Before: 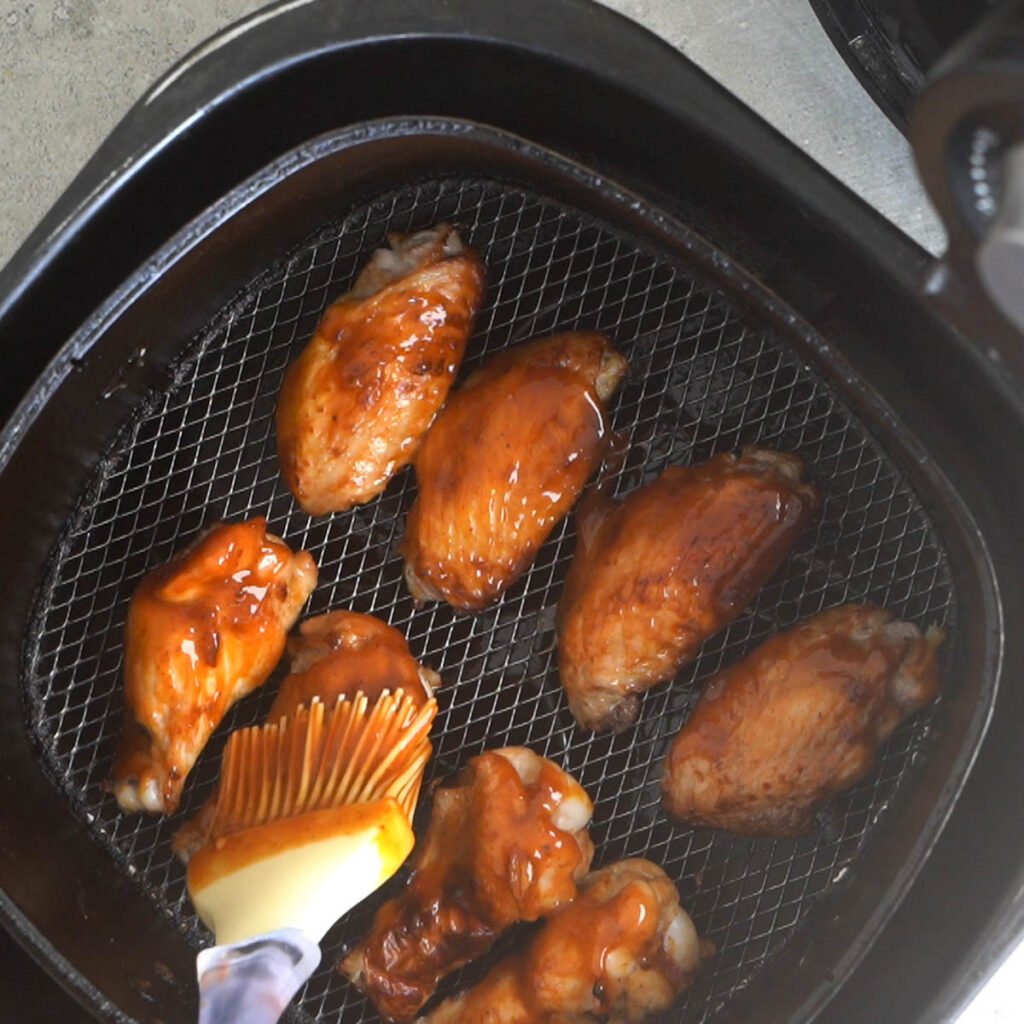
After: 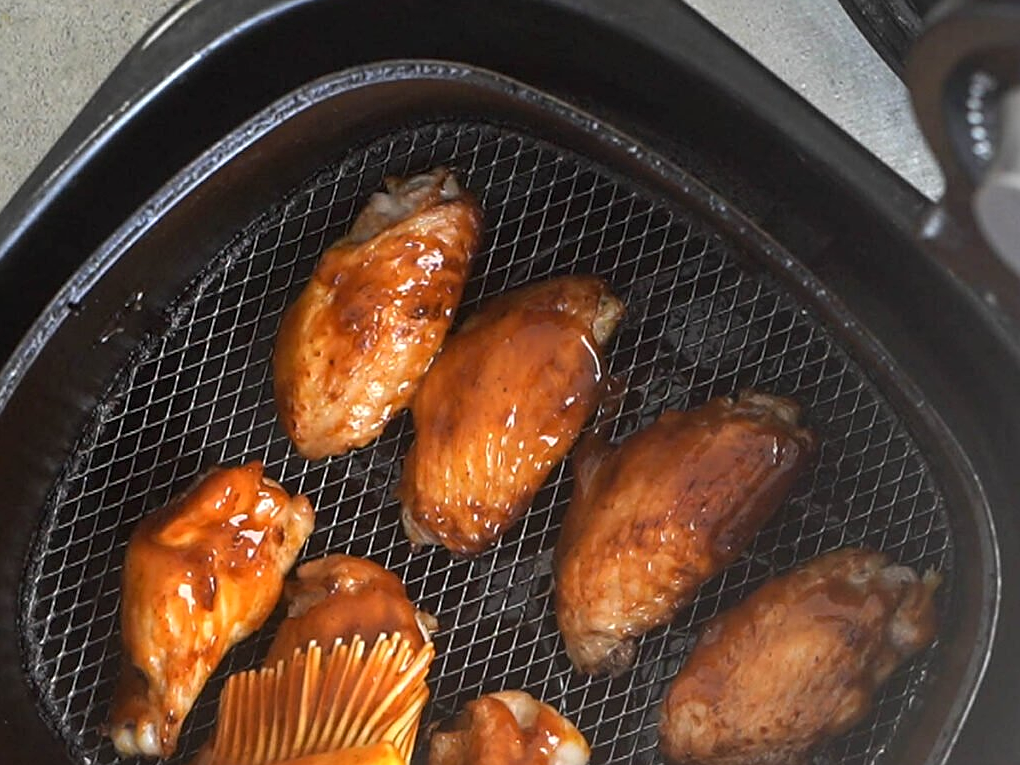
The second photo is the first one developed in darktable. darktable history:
local contrast: on, module defaults
crop: left 0.387%, top 5.469%, bottom 19.809%
sharpen: amount 0.55
